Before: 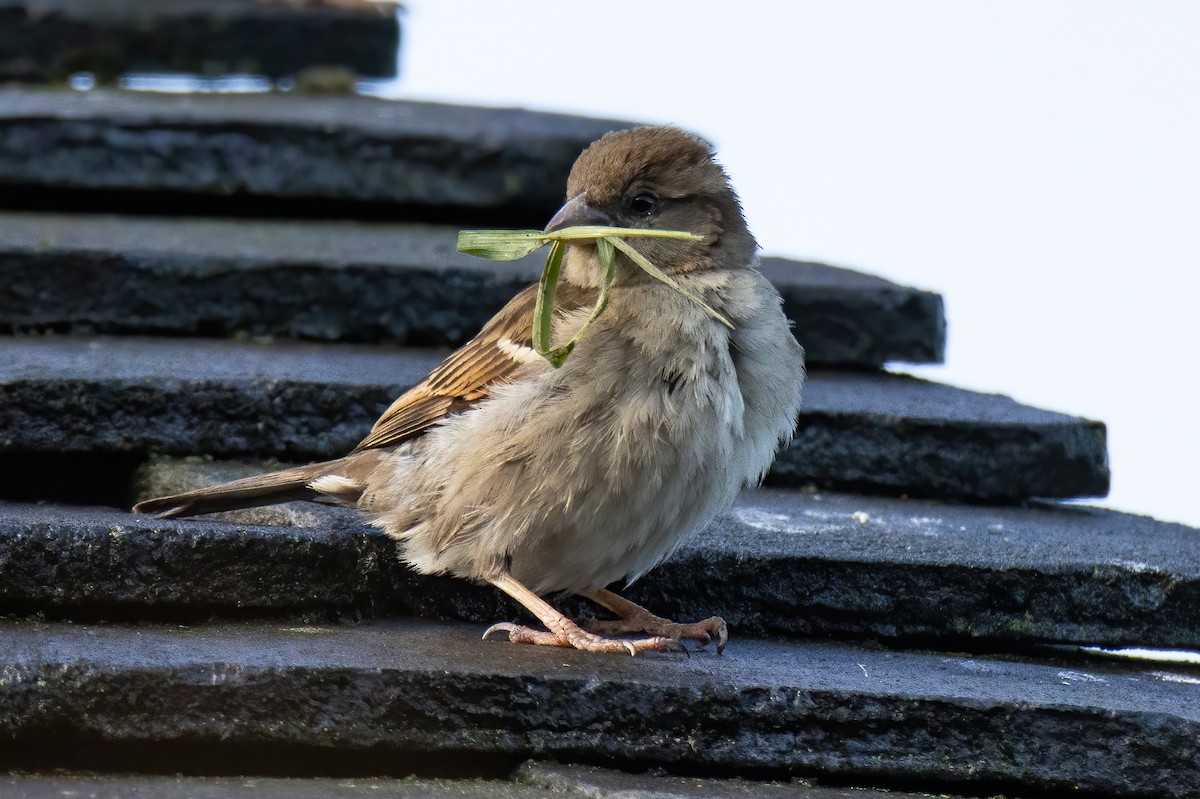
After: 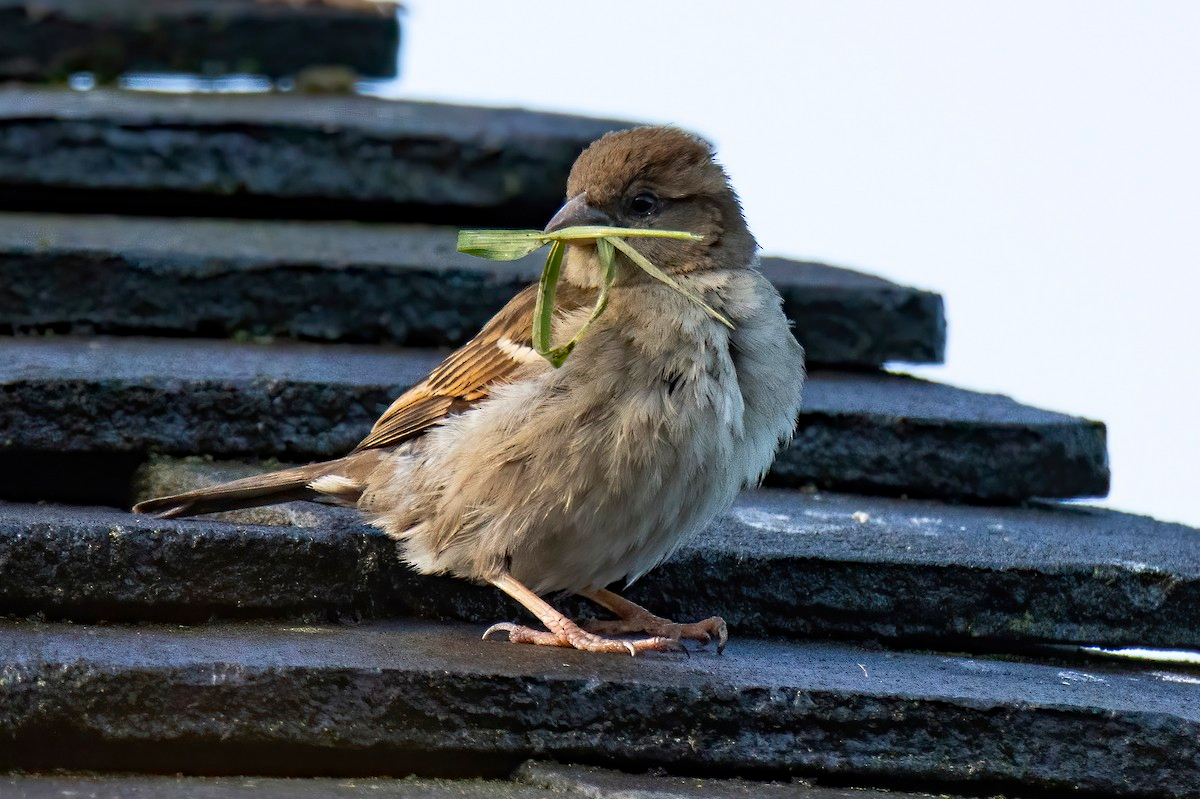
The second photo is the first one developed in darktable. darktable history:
haze removal: compatibility mode true, adaptive false
sharpen: radius 5.325, amount 0.312, threshold 26.433
